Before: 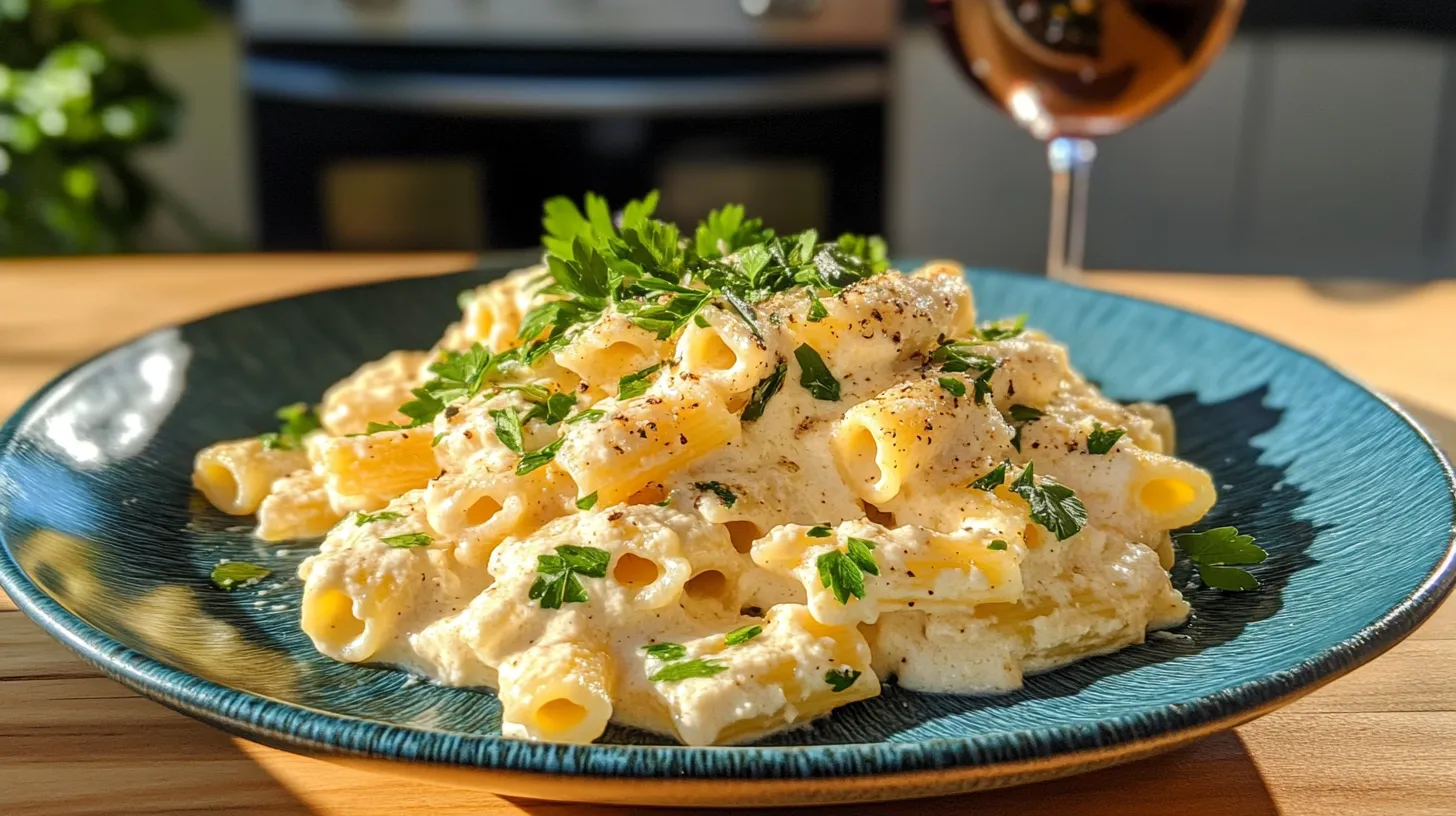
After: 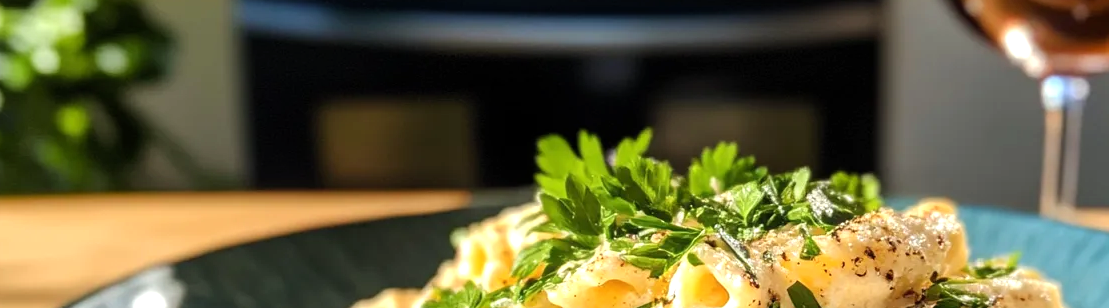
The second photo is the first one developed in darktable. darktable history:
crop: left 0.518%, top 7.635%, right 23.311%, bottom 54.617%
color calibration: illuminant same as pipeline (D50), adaptation none (bypass), x 0.332, y 0.334, temperature 5005.55 K
tone equalizer: -8 EV -0.405 EV, -7 EV -0.405 EV, -6 EV -0.303 EV, -5 EV -0.202 EV, -3 EV 0.207 EV, -2 EV 0.353 EV, -1 EV 0.371 EV, +0 EV 0.424 EV
